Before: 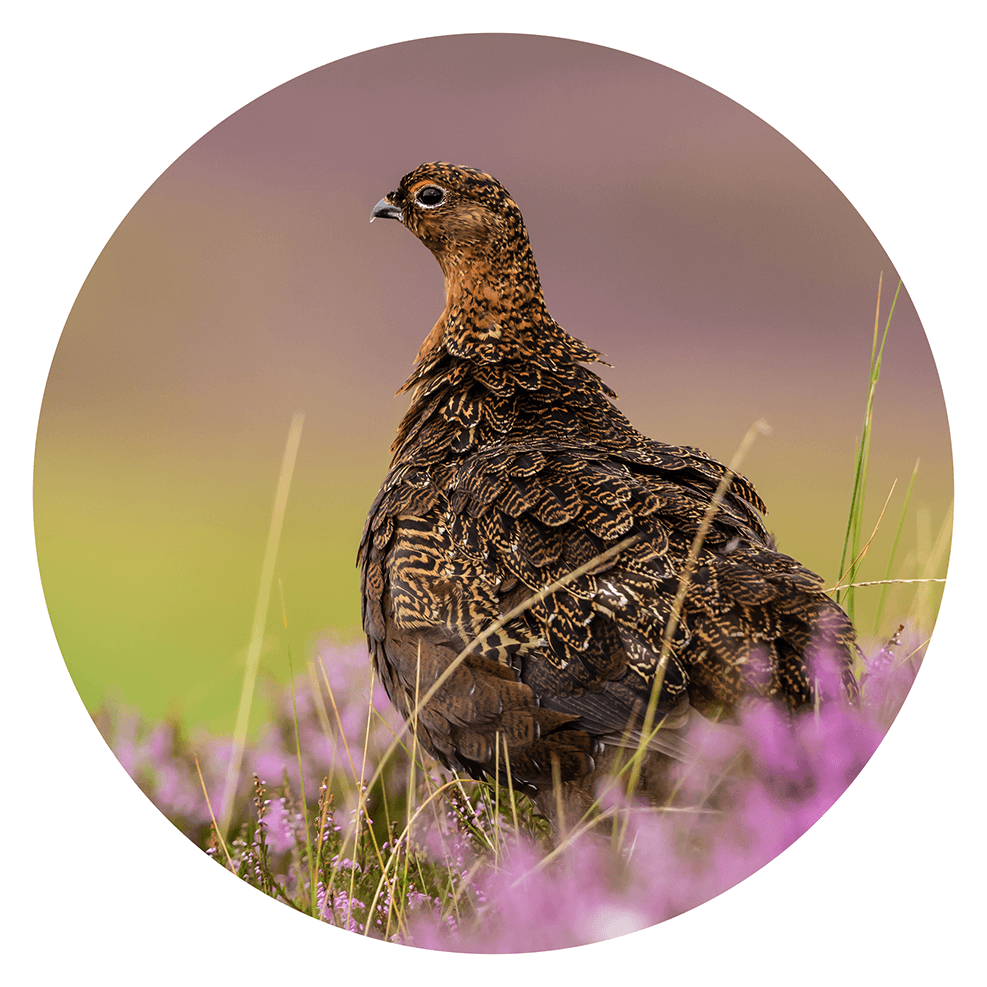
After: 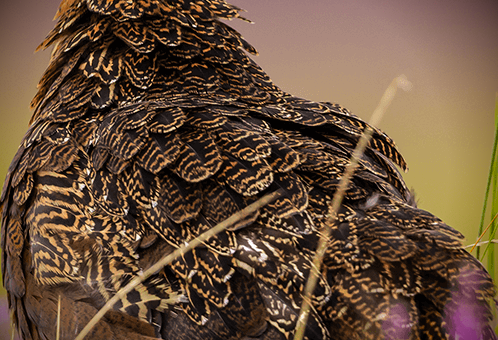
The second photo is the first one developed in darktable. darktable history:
exposure: exposure -0.001 EV, compensate exposure bias true, compensate highlight preservation false
shadows and highlights: shadows 4.9, soften with gaussian
crop: left 36.529%, top 34.92%, right 12.99%, bottom 30.581%
vignetting: brightness -0.985, saturation 0.495, unbound false
